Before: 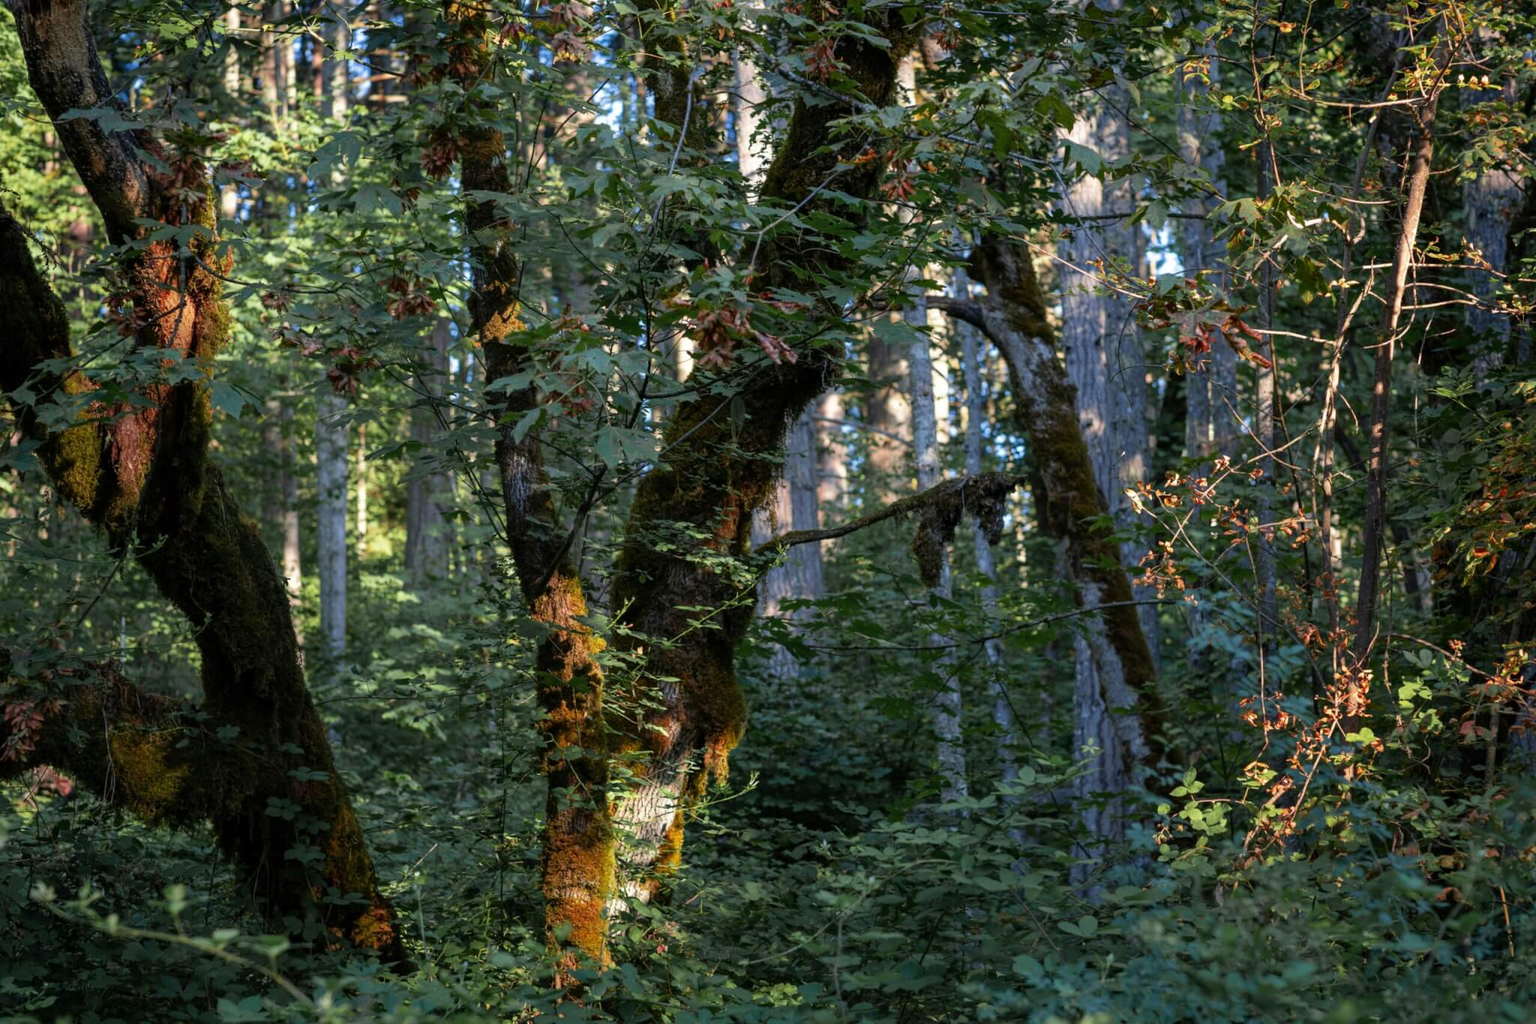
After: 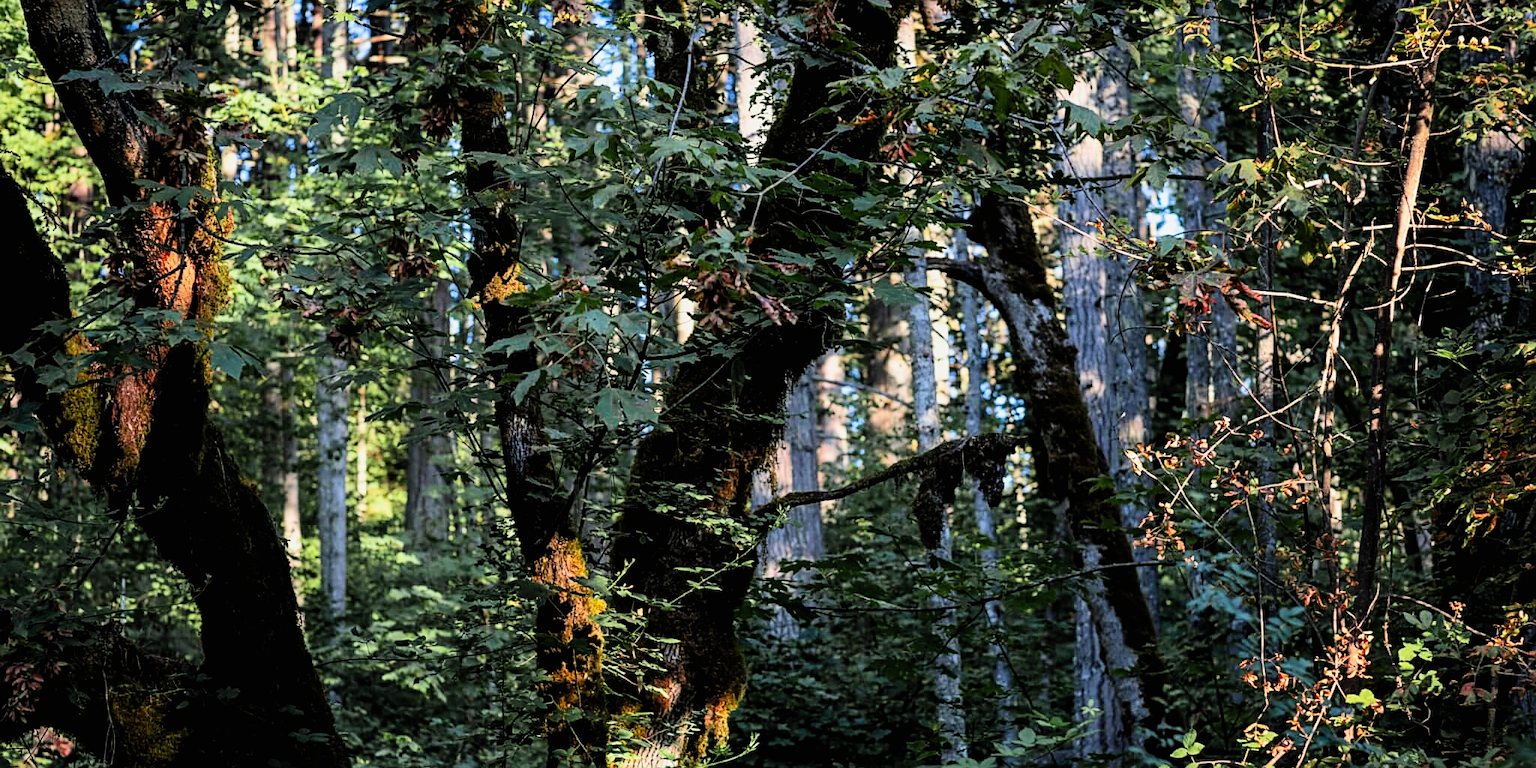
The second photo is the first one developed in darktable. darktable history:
crop: top 3.857%, bottom 21.132%
filmic rgb: black relative exposure -5 EV, white relative exposure 3.5 EV, hardness 3.19, contrast 1.2, highlights saturation mix -30%
contrast brightness saturation: contrast 0.2, brightness 0.16, saturation 0.22
sharpen: on, module defaults
